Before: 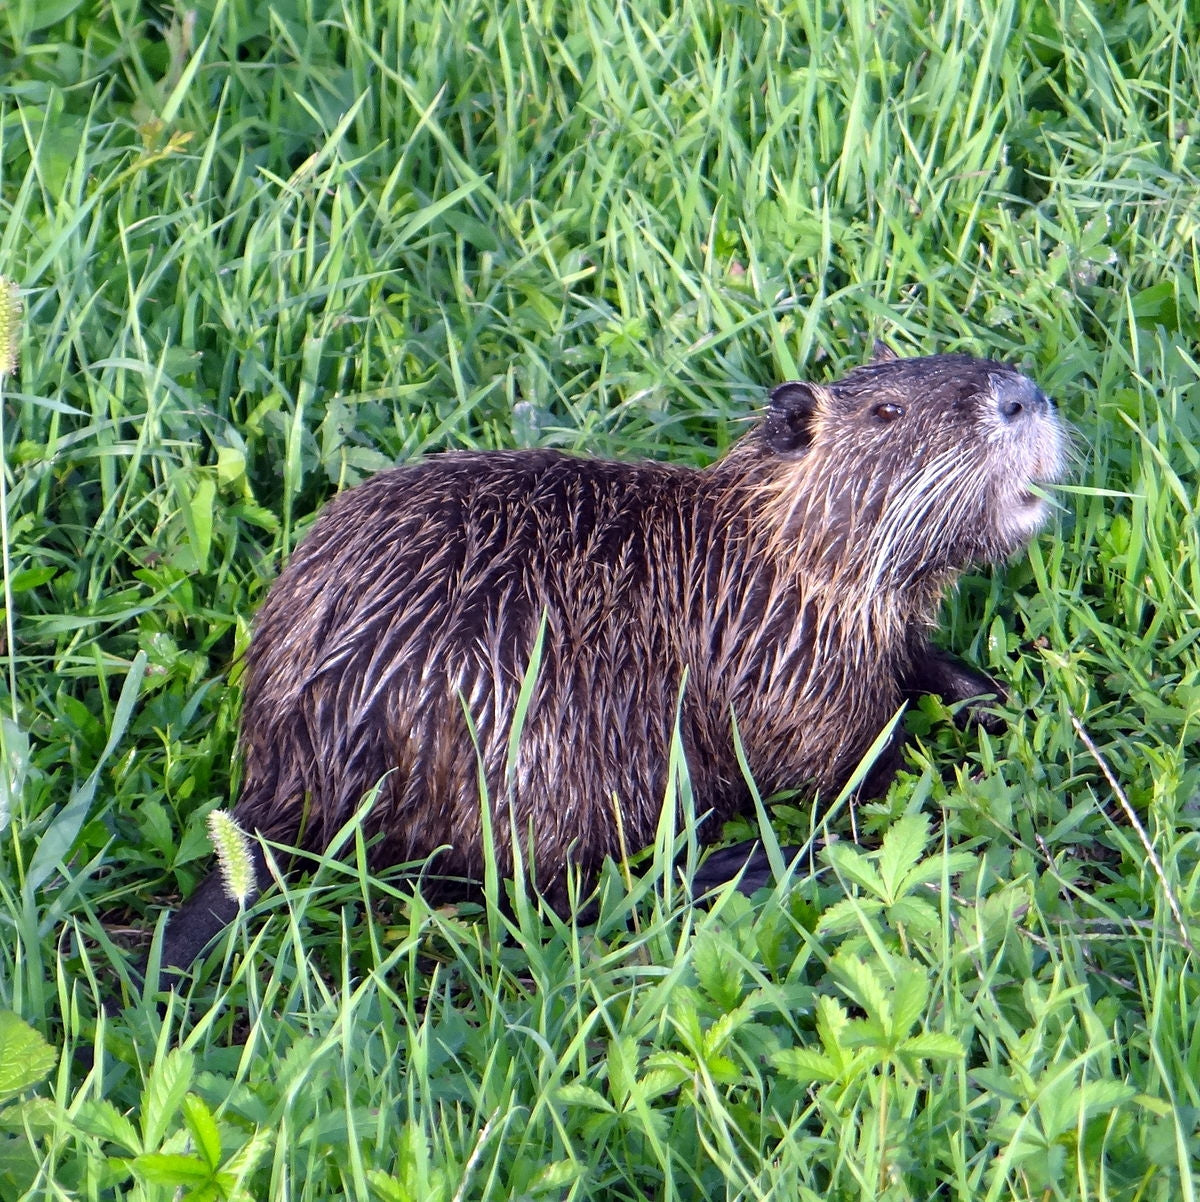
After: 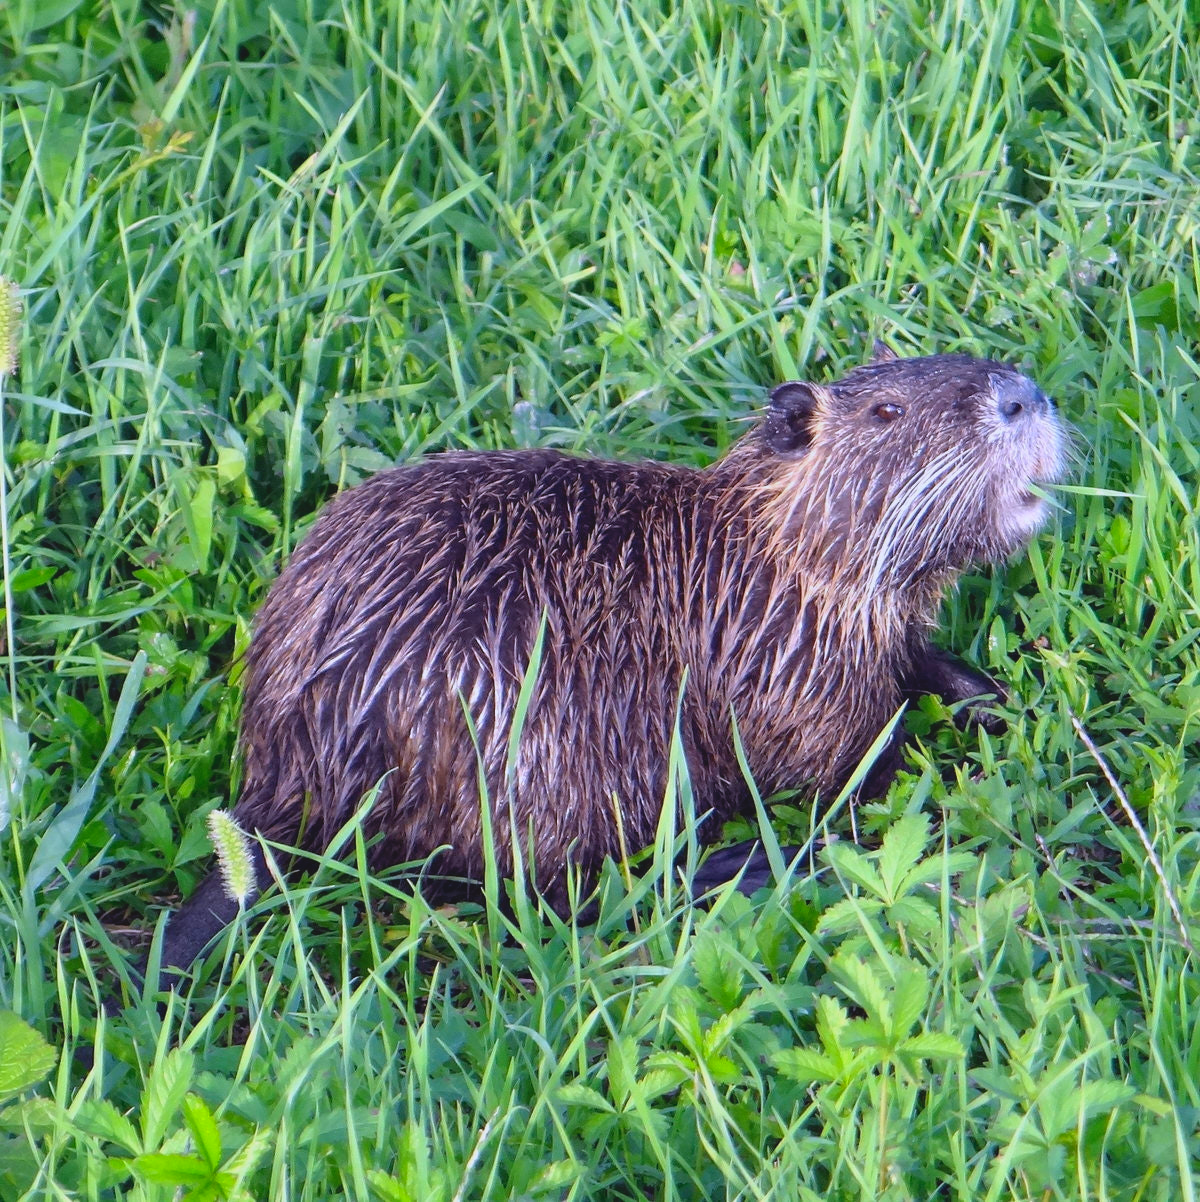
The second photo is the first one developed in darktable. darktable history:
lowpass: radius 0.1, contrast 0.85, saturation 1.1, unbound 0
levels: levels [0.018, 0.493, 1]
color calibration: illuminant as shot in camera, x 0.358, y 0.373, temperature 4628.91 K
